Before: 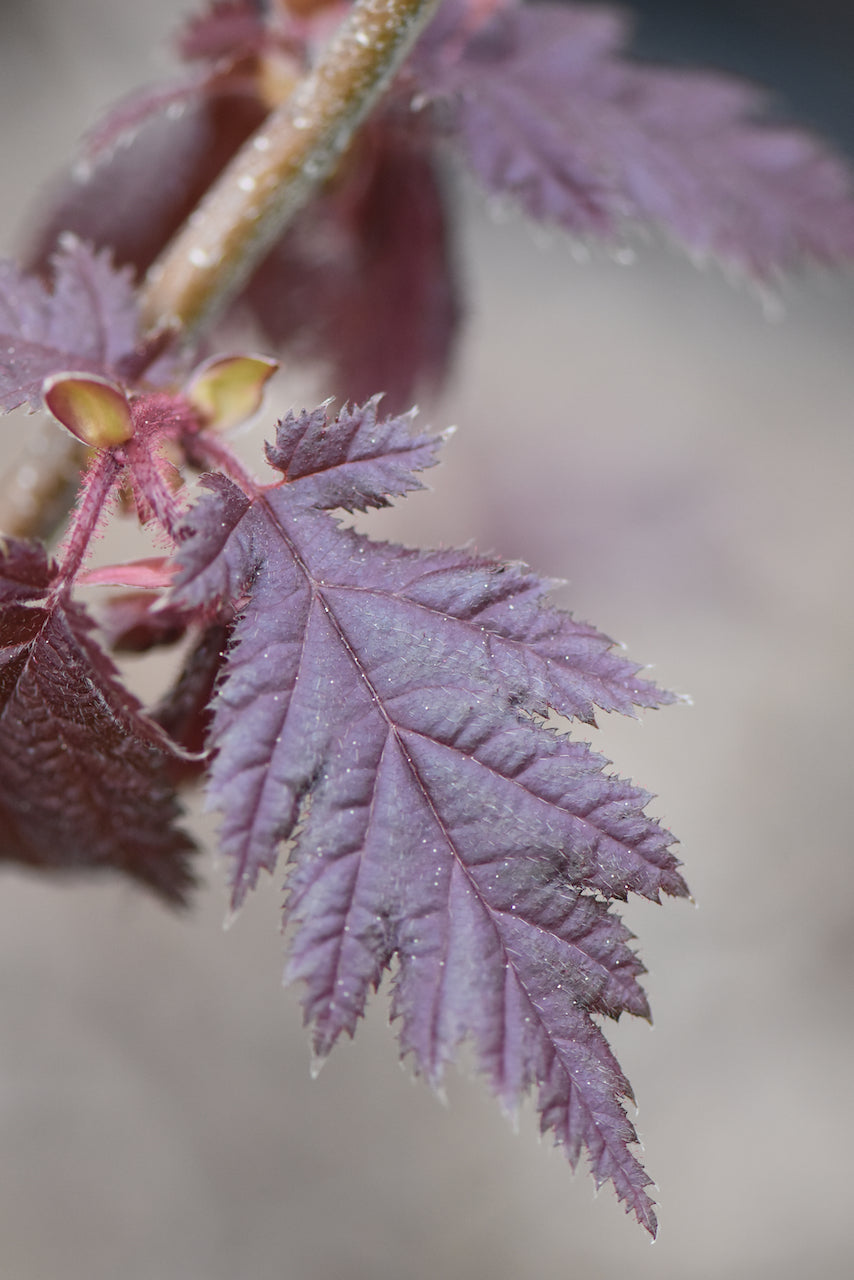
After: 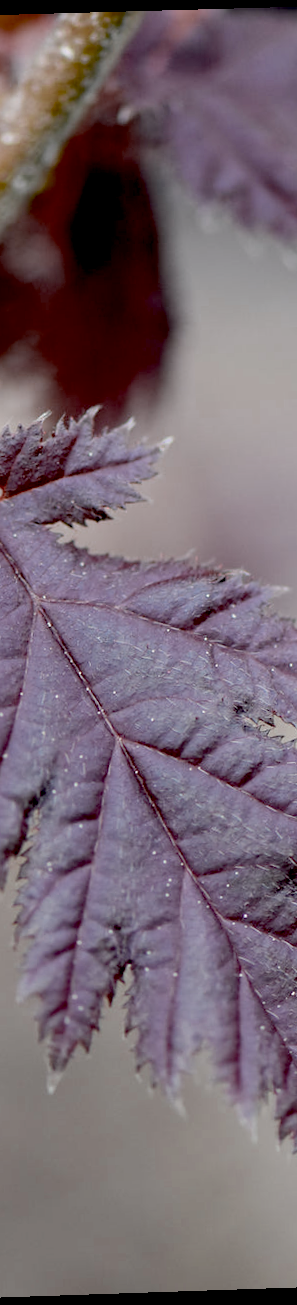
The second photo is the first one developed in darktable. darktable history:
exposure: black level correction 0.056, exposure -0.039 EV, compensate highlight preservation false
crop: left 33.36%, right 33.36%
rotate and perspective: rotation -1.77°, lens shift (horizontal) 0.004, automatic cropping off
color zones: curves: ch0 [(0, 0.5) (0.125, 0.4) (0.25, 0.5) (0.375, 0.4) (0.5, 0.4) (0.625, 0.35) (0.75, 0.35) (0.875, 0.5)]; ch1 [(0, 0.35) (0.125, 0.45) (0.25, 0.35) (0.375, 0.35) (0.5, 0.35) (0.625, 0.35) (0.75, 0.45) (0.875, 0.35)]; ch2 [(0, 0.6) (0.125, 0.5) (0.25, 0.5) (0.375, 0.6) (0.5, 0.6) (0.625, 0.5) (0.75, 0.5) (0.875, 0.5)]
